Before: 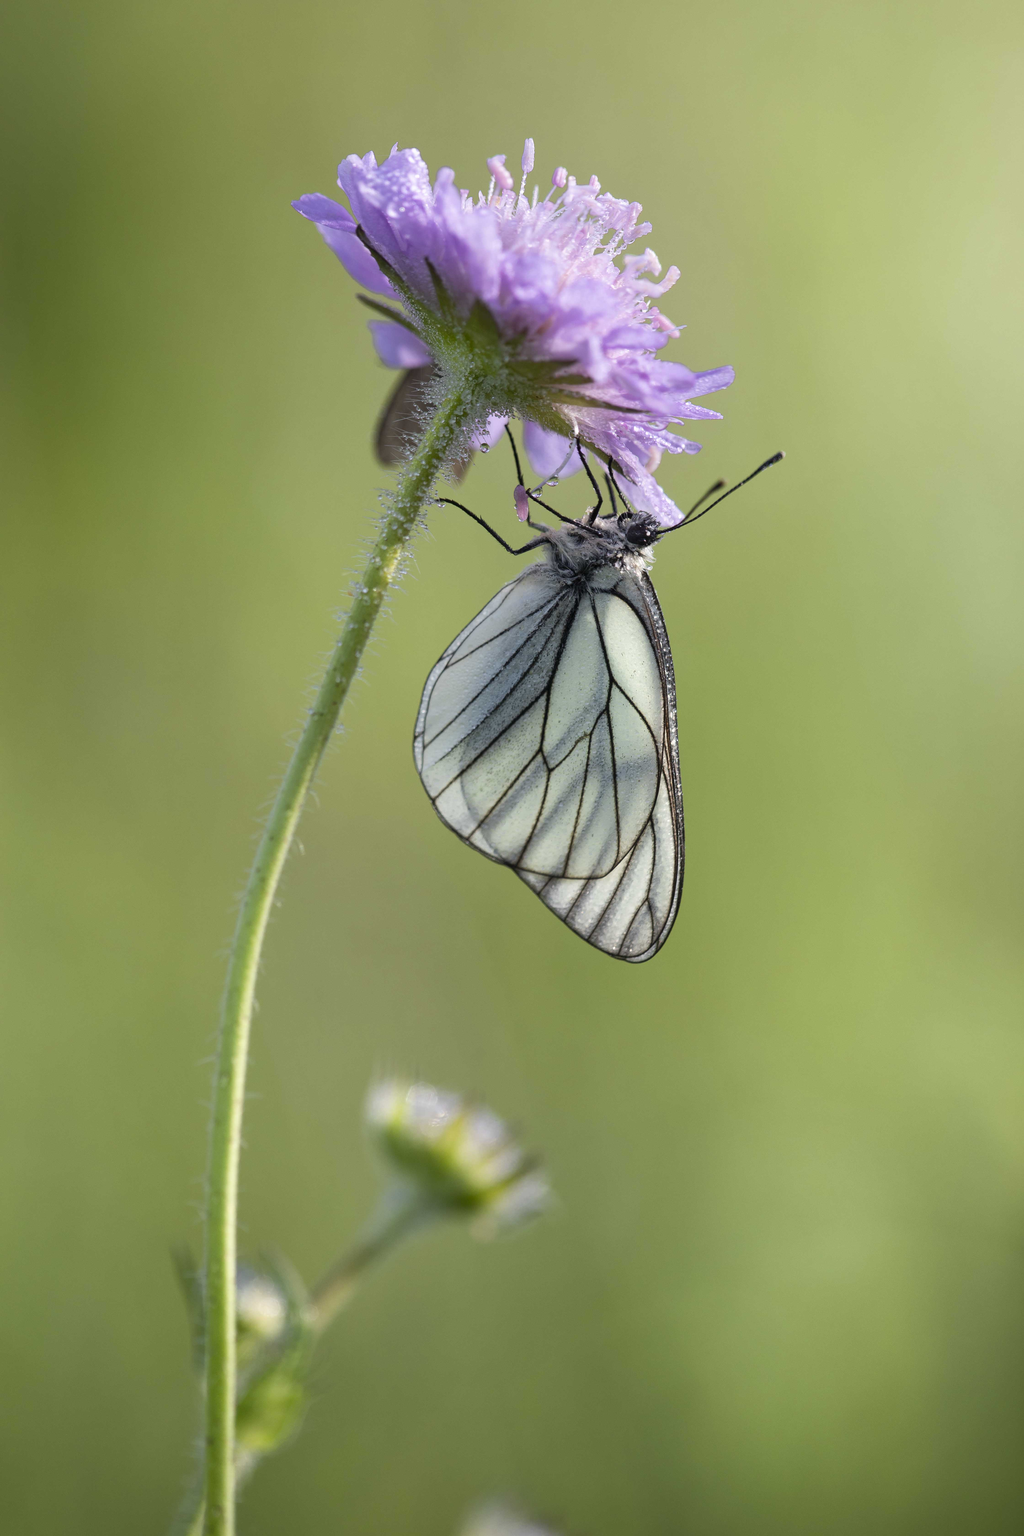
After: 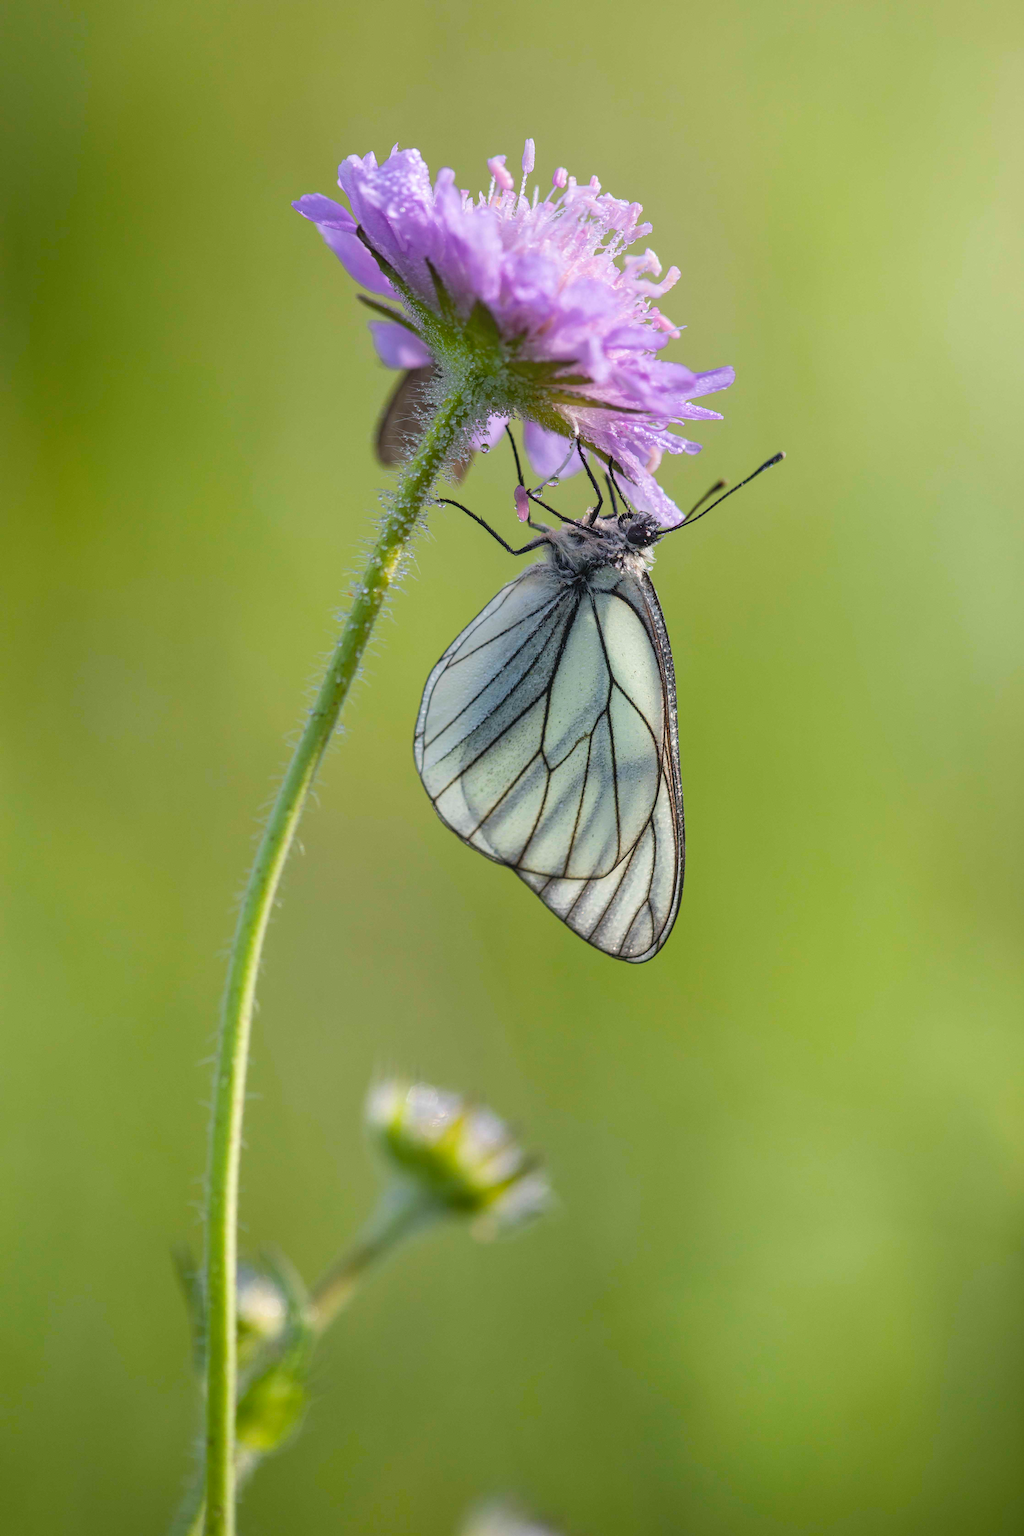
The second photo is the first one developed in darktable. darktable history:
local contrast: on, module defaults
contrast brightness saturation: contrast -0.135, brightness 0.047, saturation -0.119
color balance rgb: perceptual saturation grading › global saturation 29.369%, global vibrance 20%
